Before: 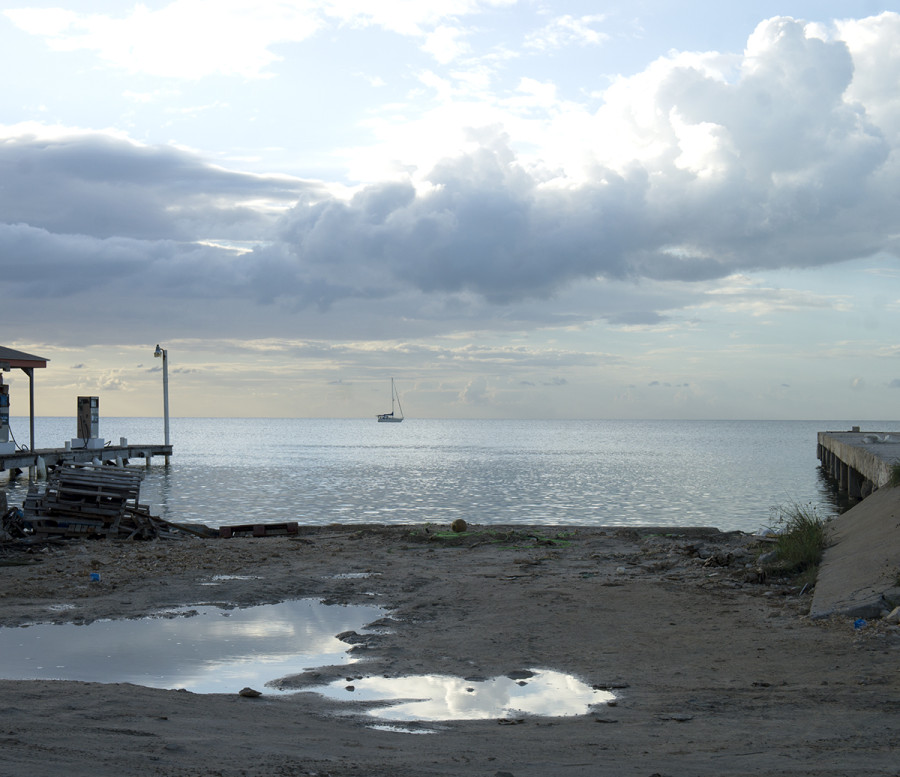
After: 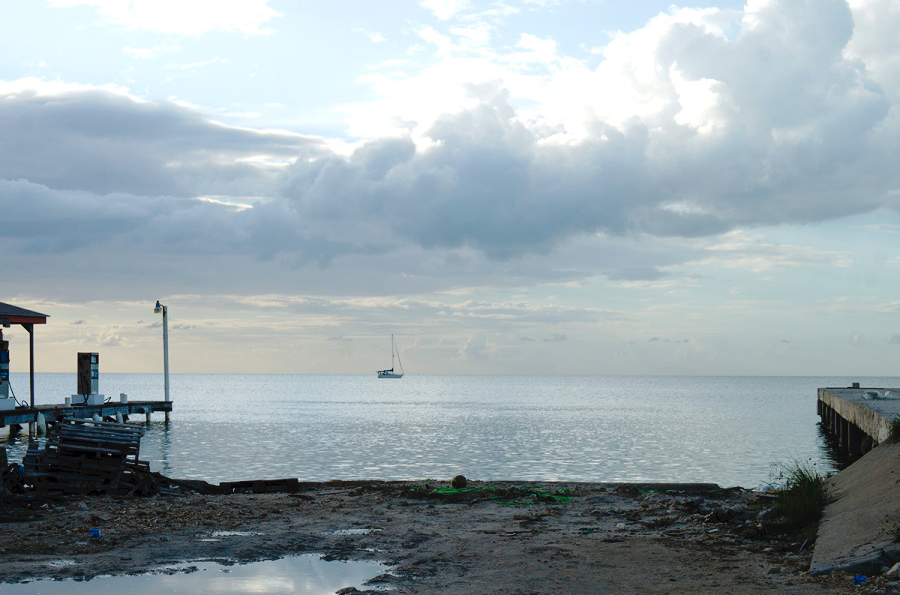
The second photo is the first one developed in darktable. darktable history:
tone curve: curves: ch0 [(0, 0) (0.003, 0.041) (0.011, 0.042) (0.025, 0.041) (0.044, 0.043) (0.069, 0.048) (0.1, 0.059) (0.136, 0.079) (0.177, 0.107) (0.224, 0.152) (0.277, 0.235) (0.335, 0.331) (0.399, 0.427) (0.468, 0.512) (0.543, 0.595) (0.623, 0.668) (0.709, 0.736) (0.801, 0.813) (0.898, 0.891) (1, 1)], preserve colors none
color correction: highlights a* -0.137, highlights b* 0.137
crop: top 5.667%, bottom 17.637%
